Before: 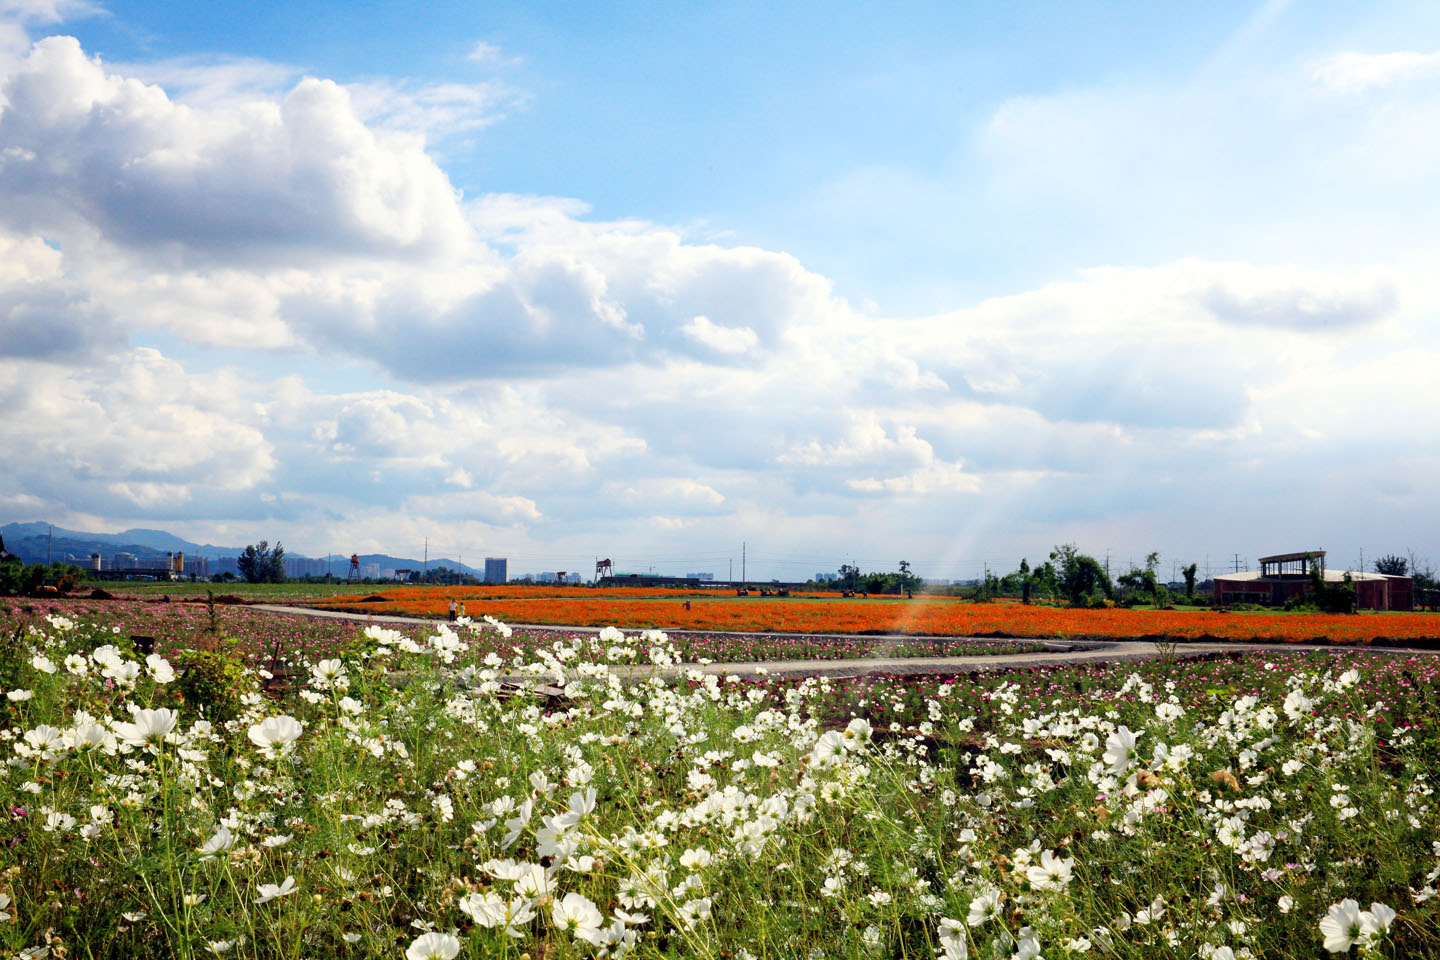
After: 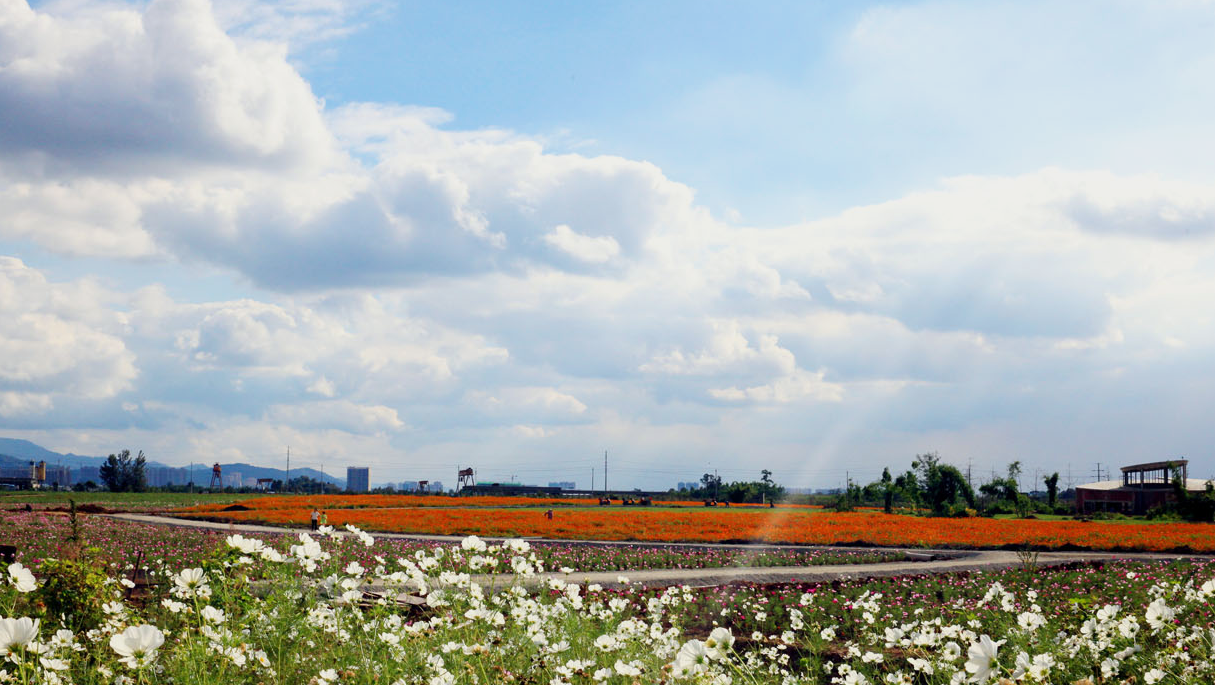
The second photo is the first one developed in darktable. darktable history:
exposure: exposure -0.557 EV, compensate exposure bias true, compensate highlight preservation false
crop and rotate: left 9.635%, top 9.53%, right 5.98%, bottom 19.088%
